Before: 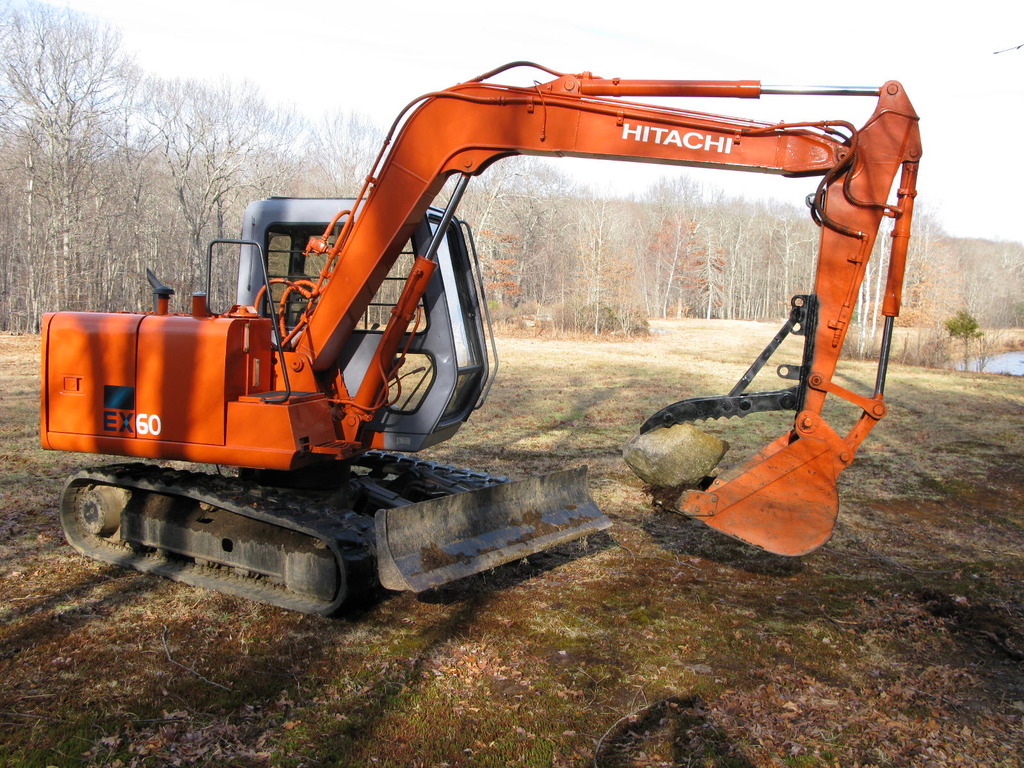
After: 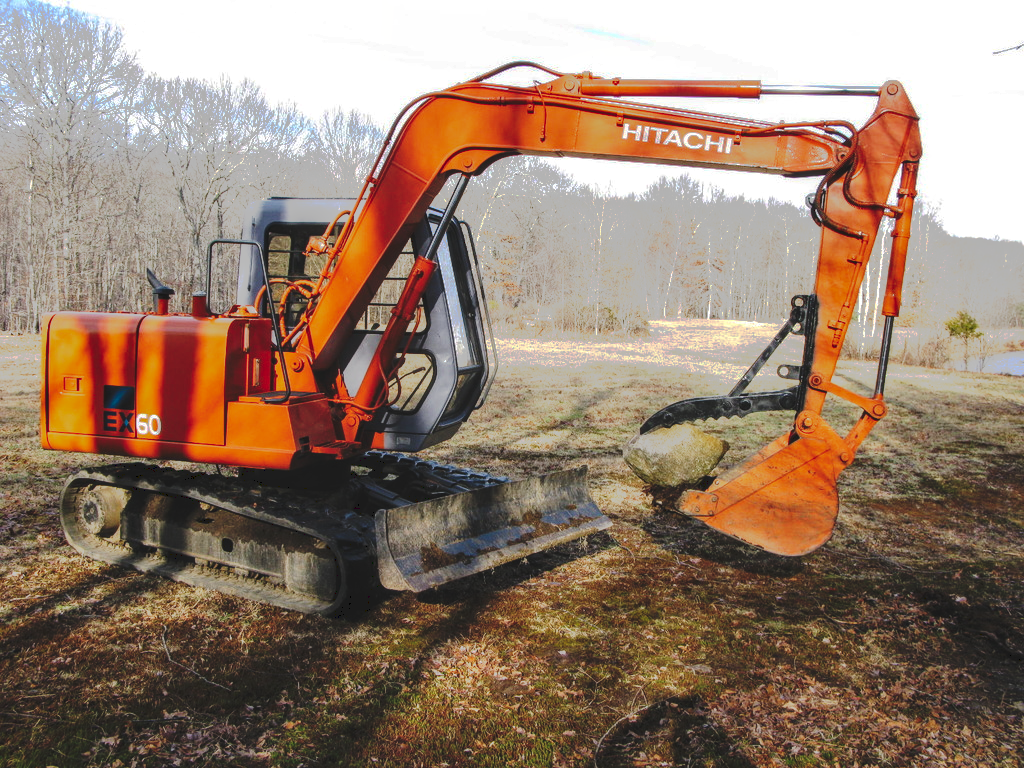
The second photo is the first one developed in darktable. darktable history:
tone curve: curves: ch0 [(0, 0) (0.003, 0.118) (0.011, 0.118) (0.025, 0.122) (0.044, 0.131) (0.069, 0.142) (0.1, 0.155) (0.136, 0.168) (0.177, 0.183) (0.224, 0.216) (0.277, 0.265) (0.335, 0.337) (0.399, 0.415) (0.468, 0.506) (0.543, 0.586) (0.623, 0.665) (0.709, 0.716) (0.801, 0.737) (0.898, 0.744) (1, 1)], preserve colors none
local contrast: on, module defaults
